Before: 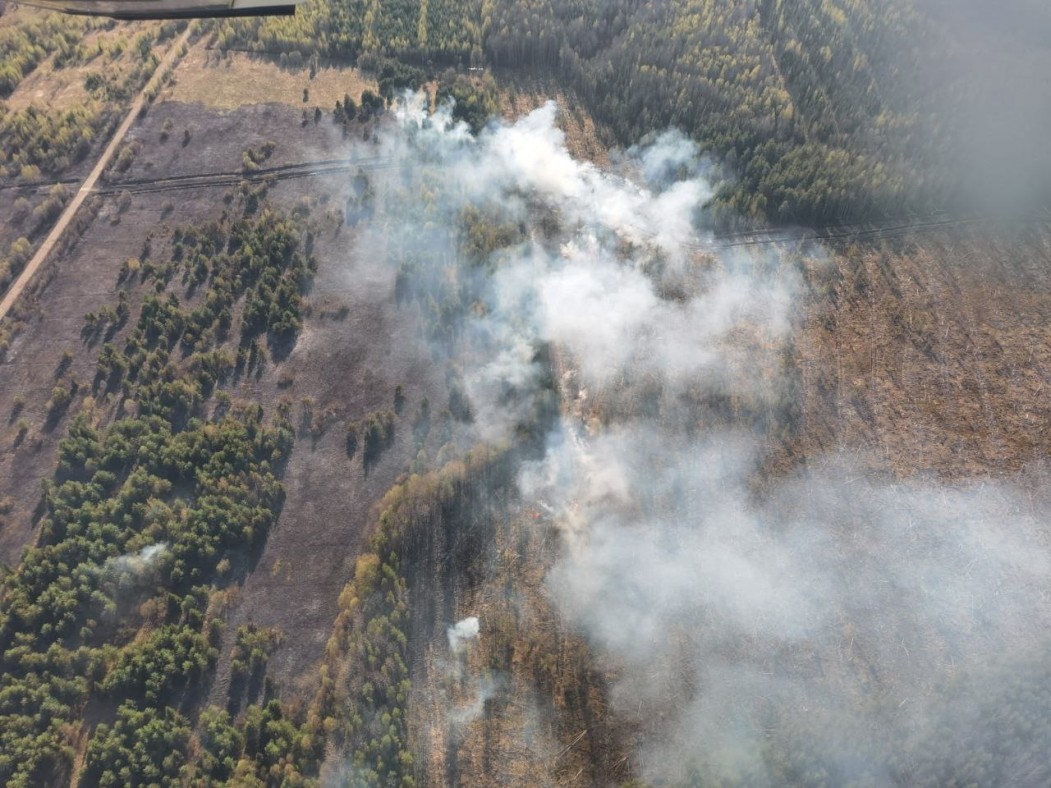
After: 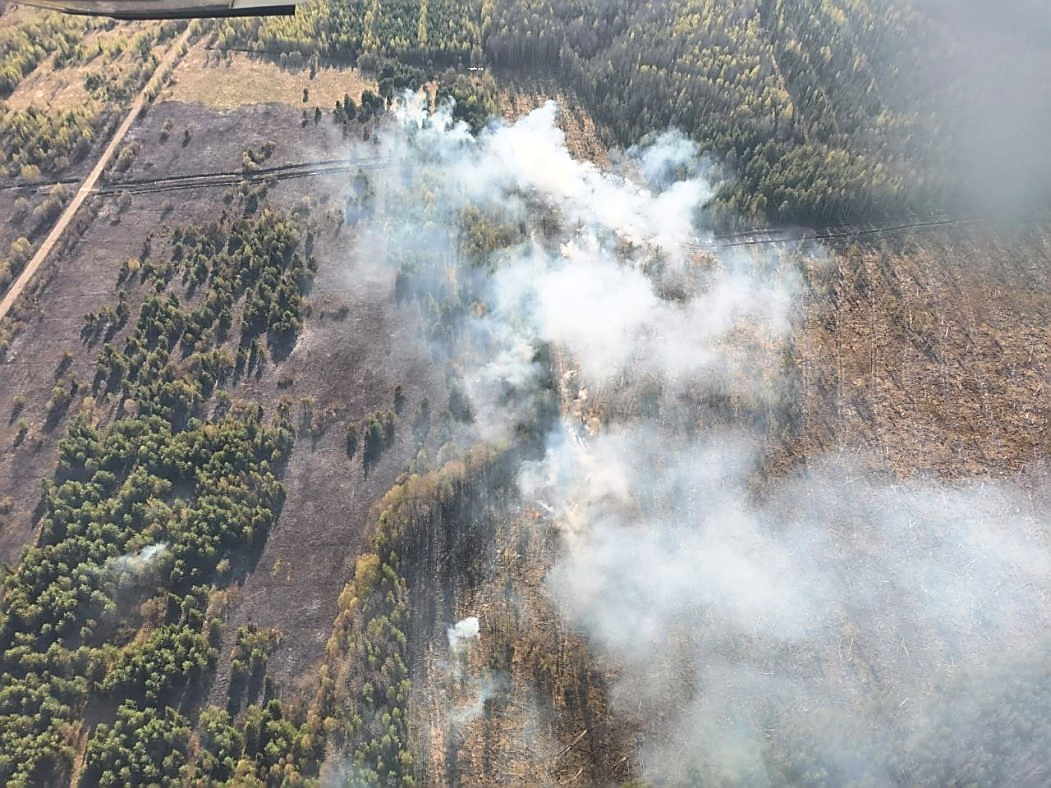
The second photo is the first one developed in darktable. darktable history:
base curve: curves: ch0 [(0, 0) (0.688, 0.865) (1, 1)]
sharpen: radius 1.398, amount 1.245, threshold 0.847
